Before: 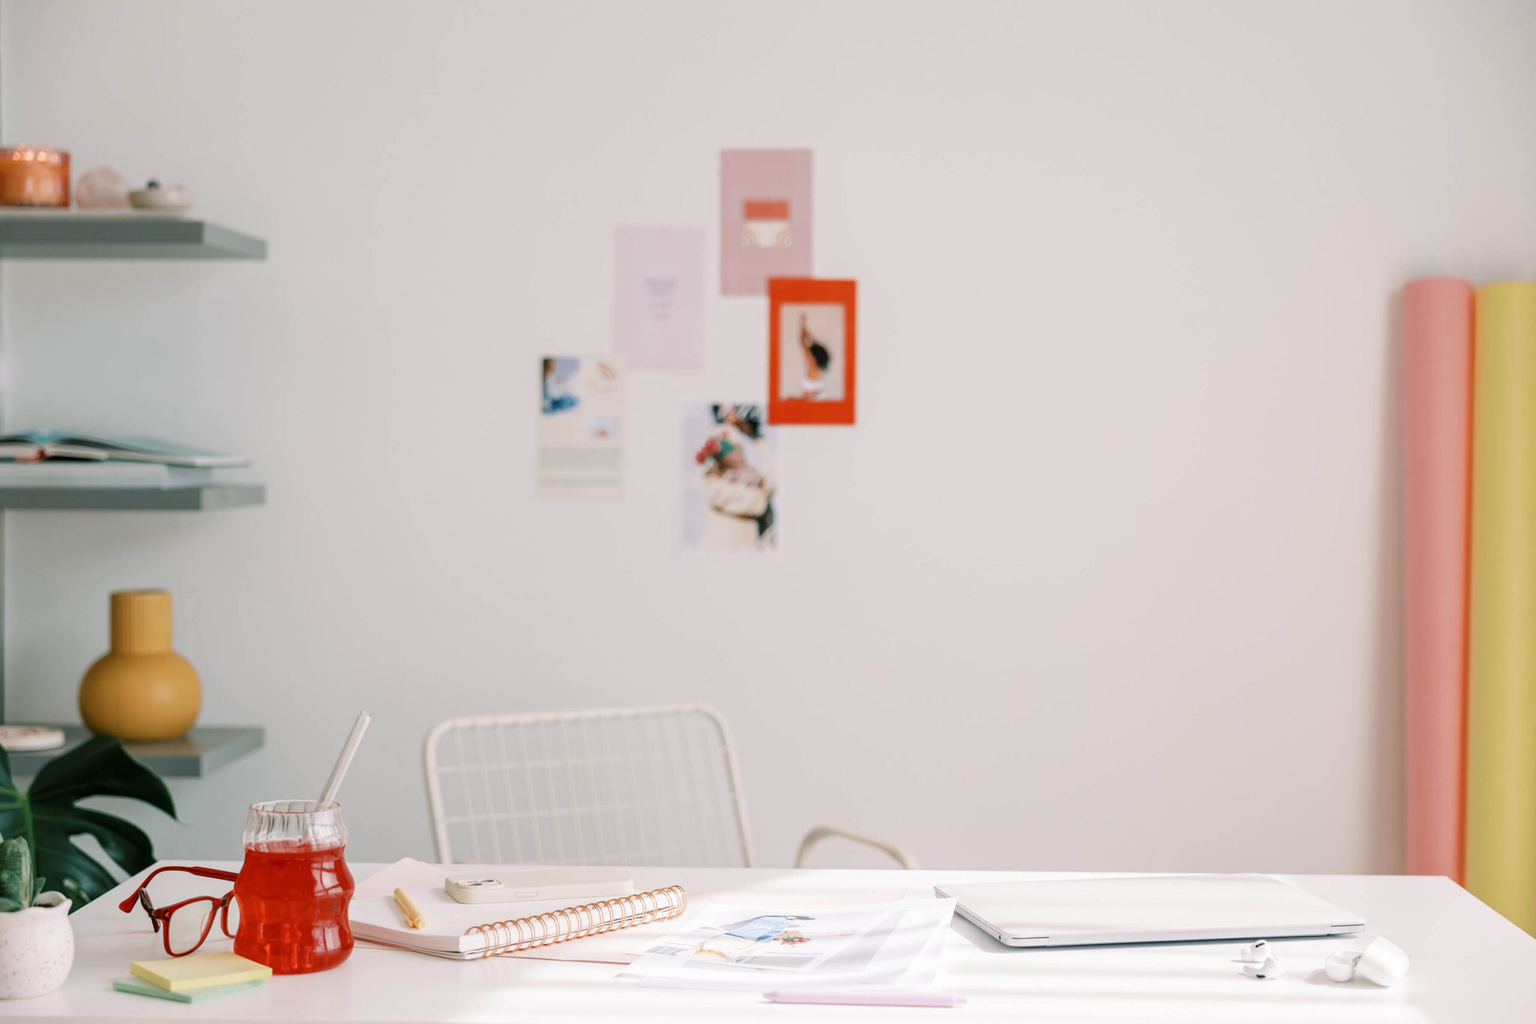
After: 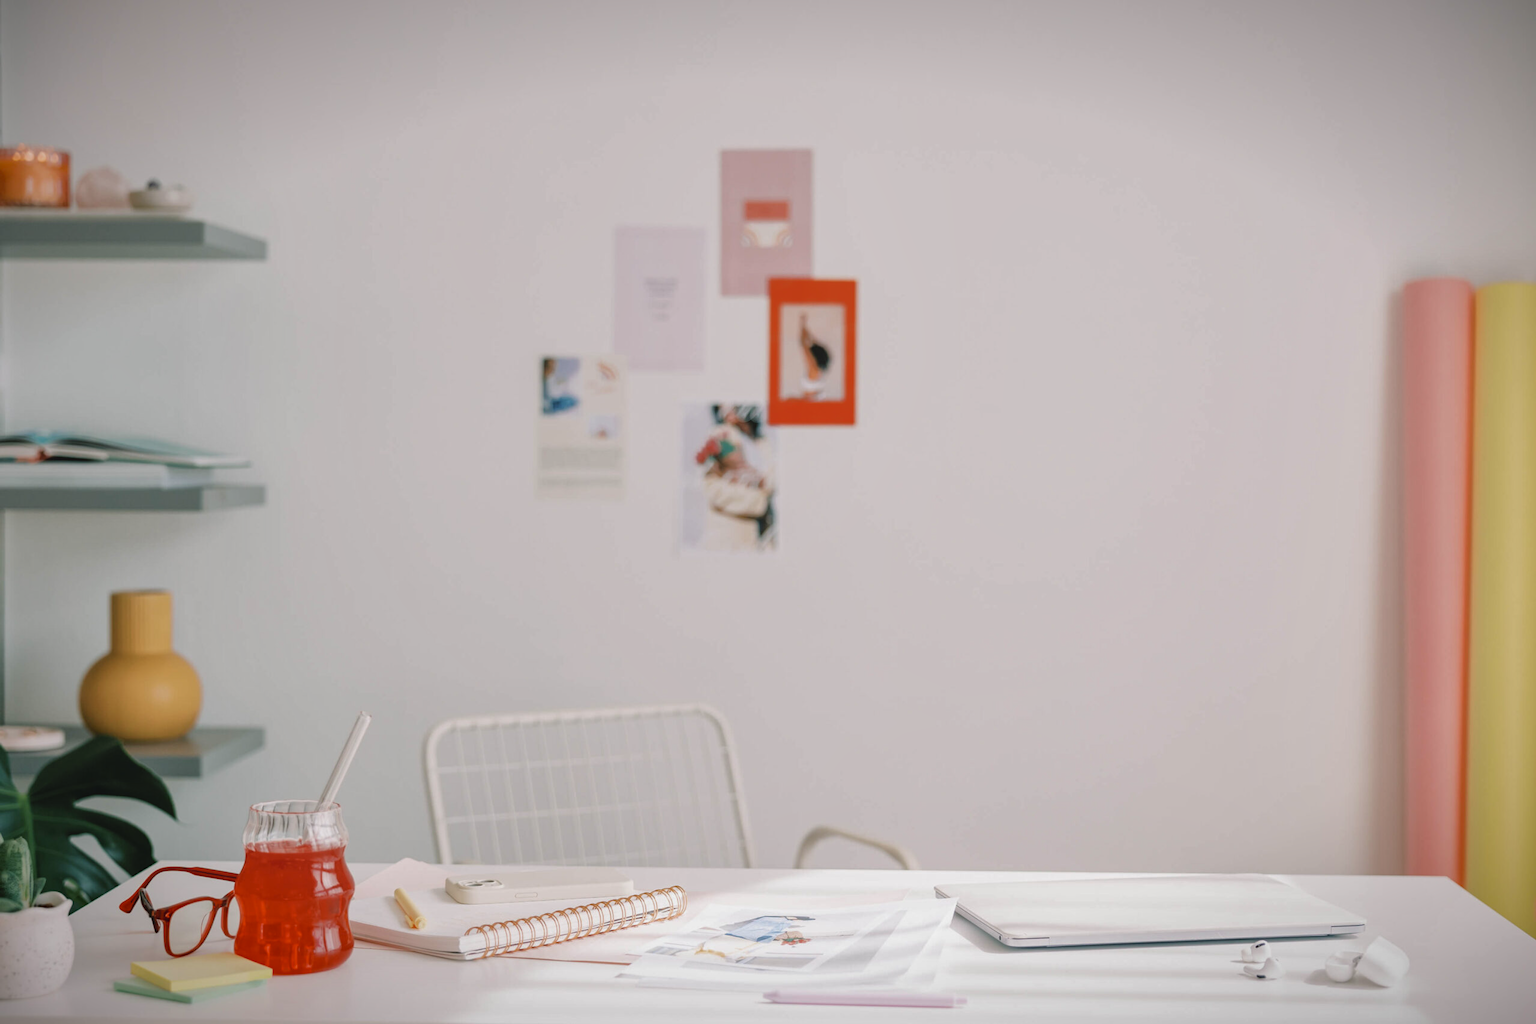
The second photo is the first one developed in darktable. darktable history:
contrast brightness saturation: contrast -0.1, saturation -0.1
shadows and highlights: shadows 10, white point adjustment 1, highlights -40
vignetting: fall-off start 98.29%, fall-off radius 100%, brightness -1, saturation 0.5, width/height ratio 1.428
